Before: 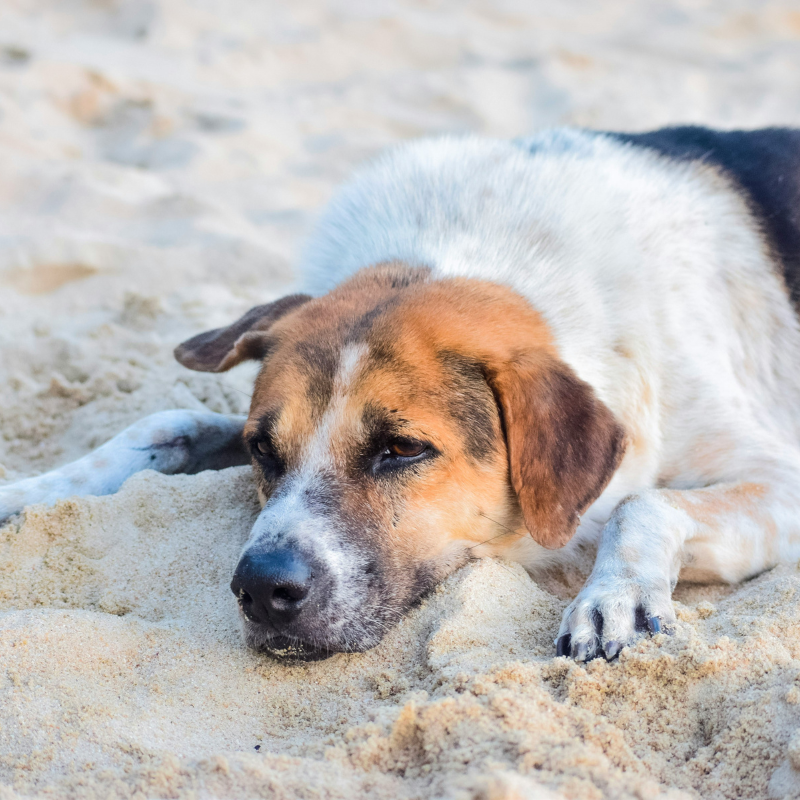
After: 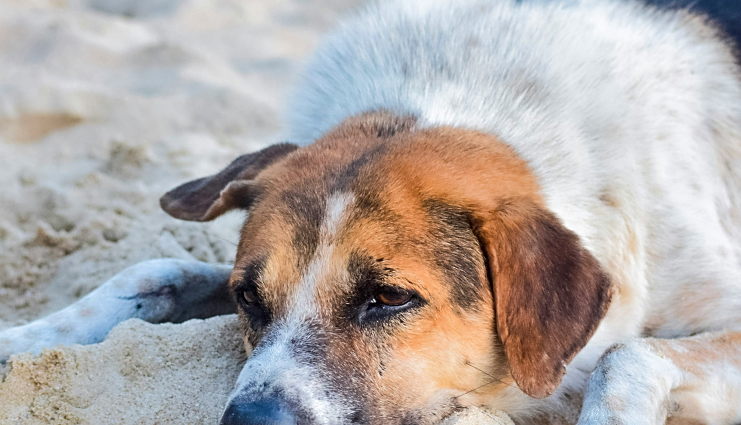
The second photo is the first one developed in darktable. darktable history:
crop: left 1.852%, top 18.931%, right 5.482%, bottom 27.927%
shadows and highlights: low approximation 0.01, soften with gaussian
sharpen: on, module defaults
